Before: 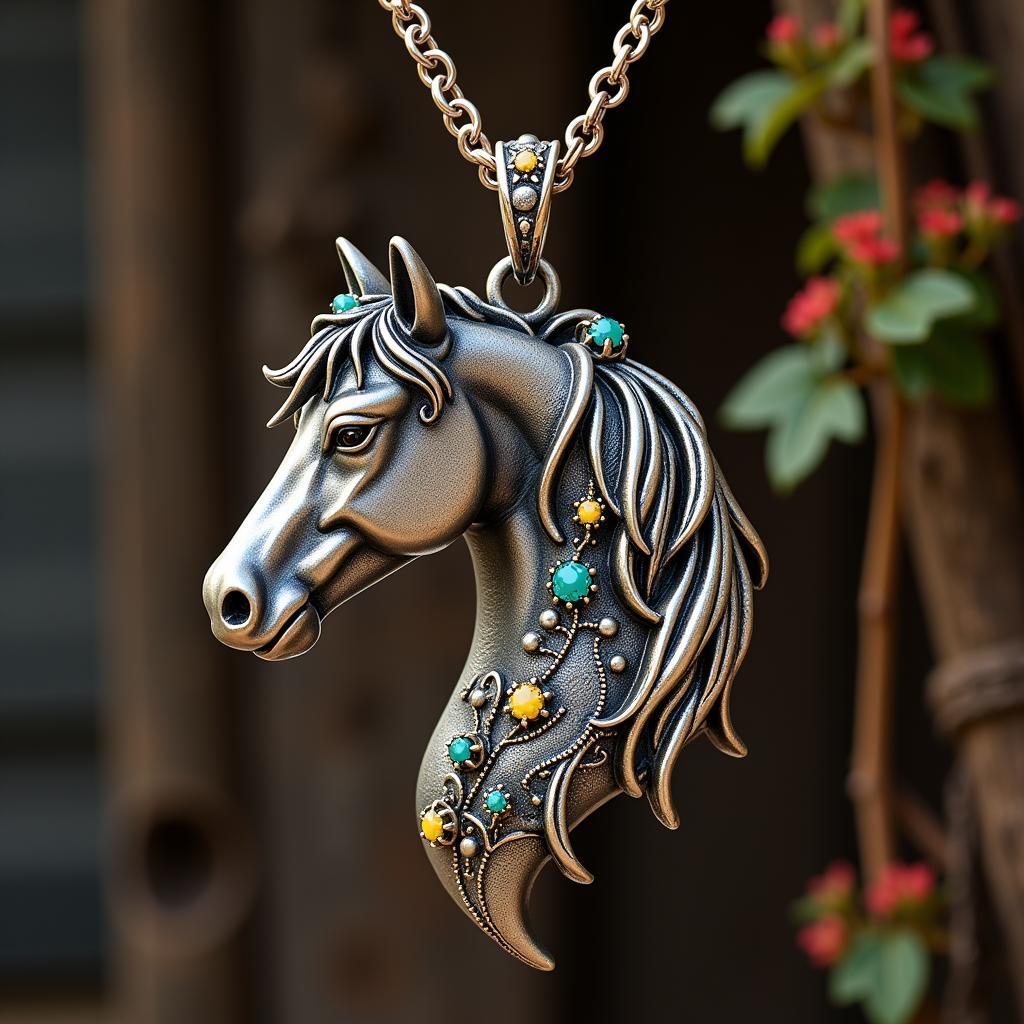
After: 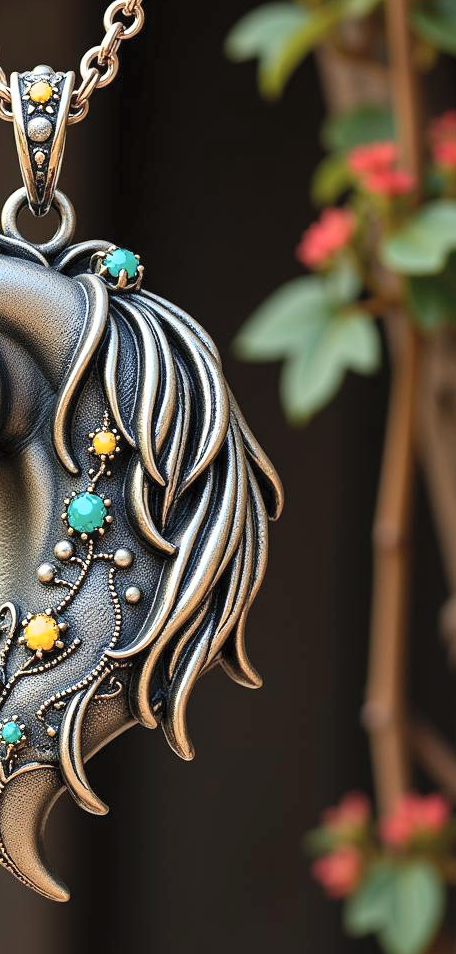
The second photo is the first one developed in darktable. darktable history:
contrast brightness saturation: contrast 0.142, brightness 0.224
crop: left 47.442%, top 6.739%, right 7.956%
